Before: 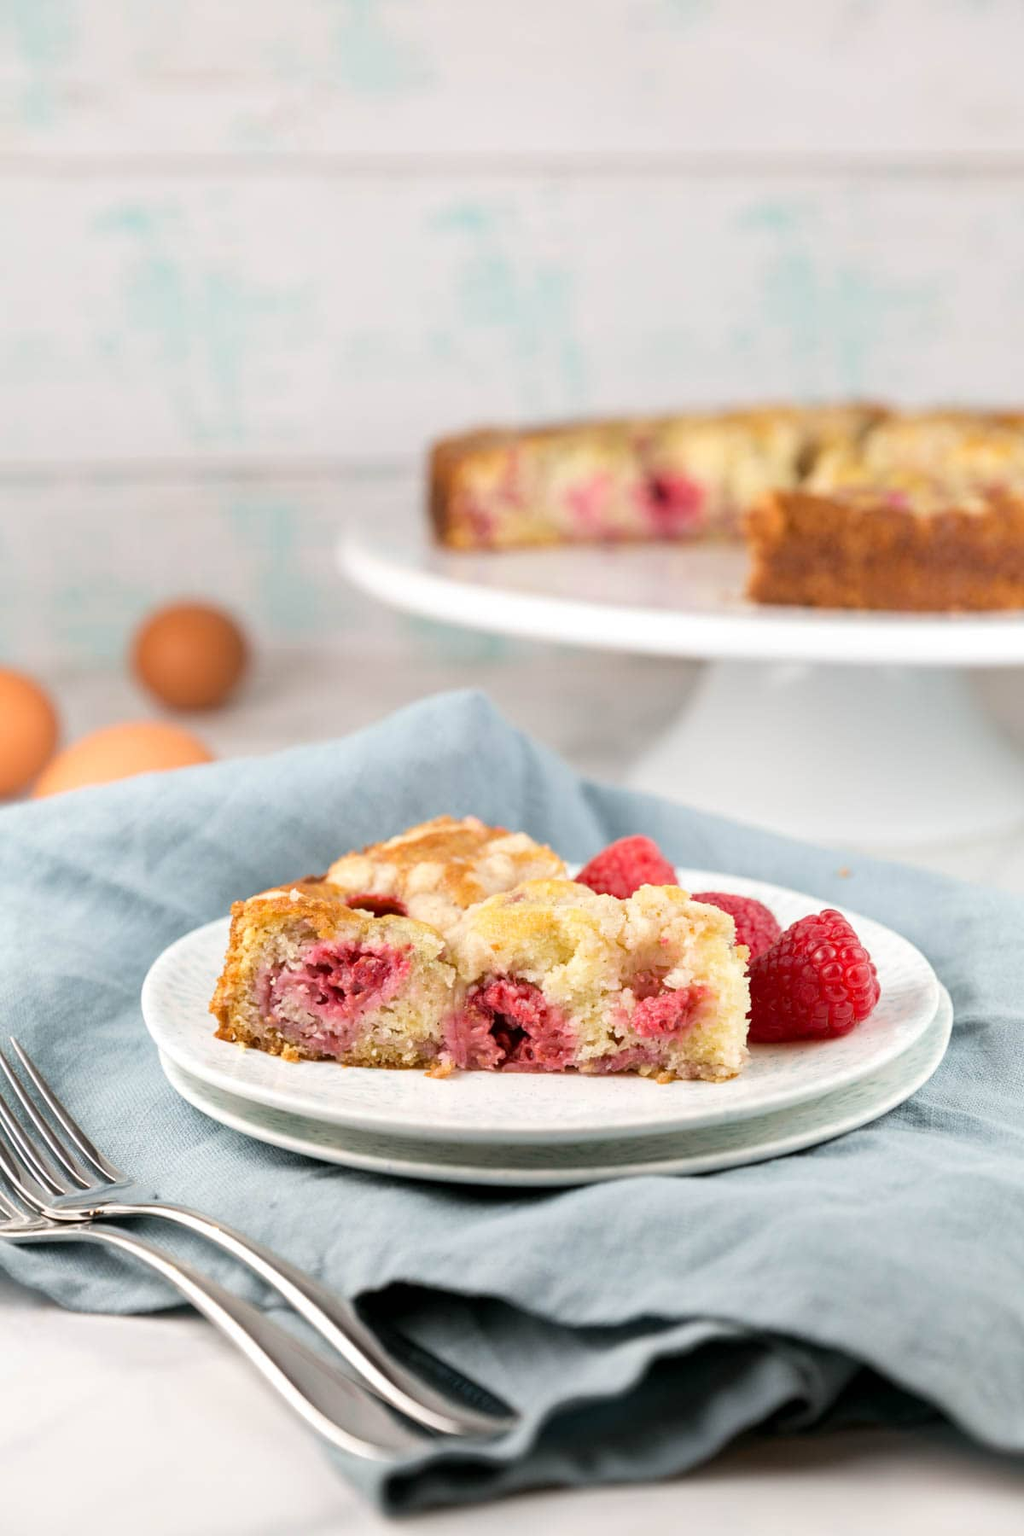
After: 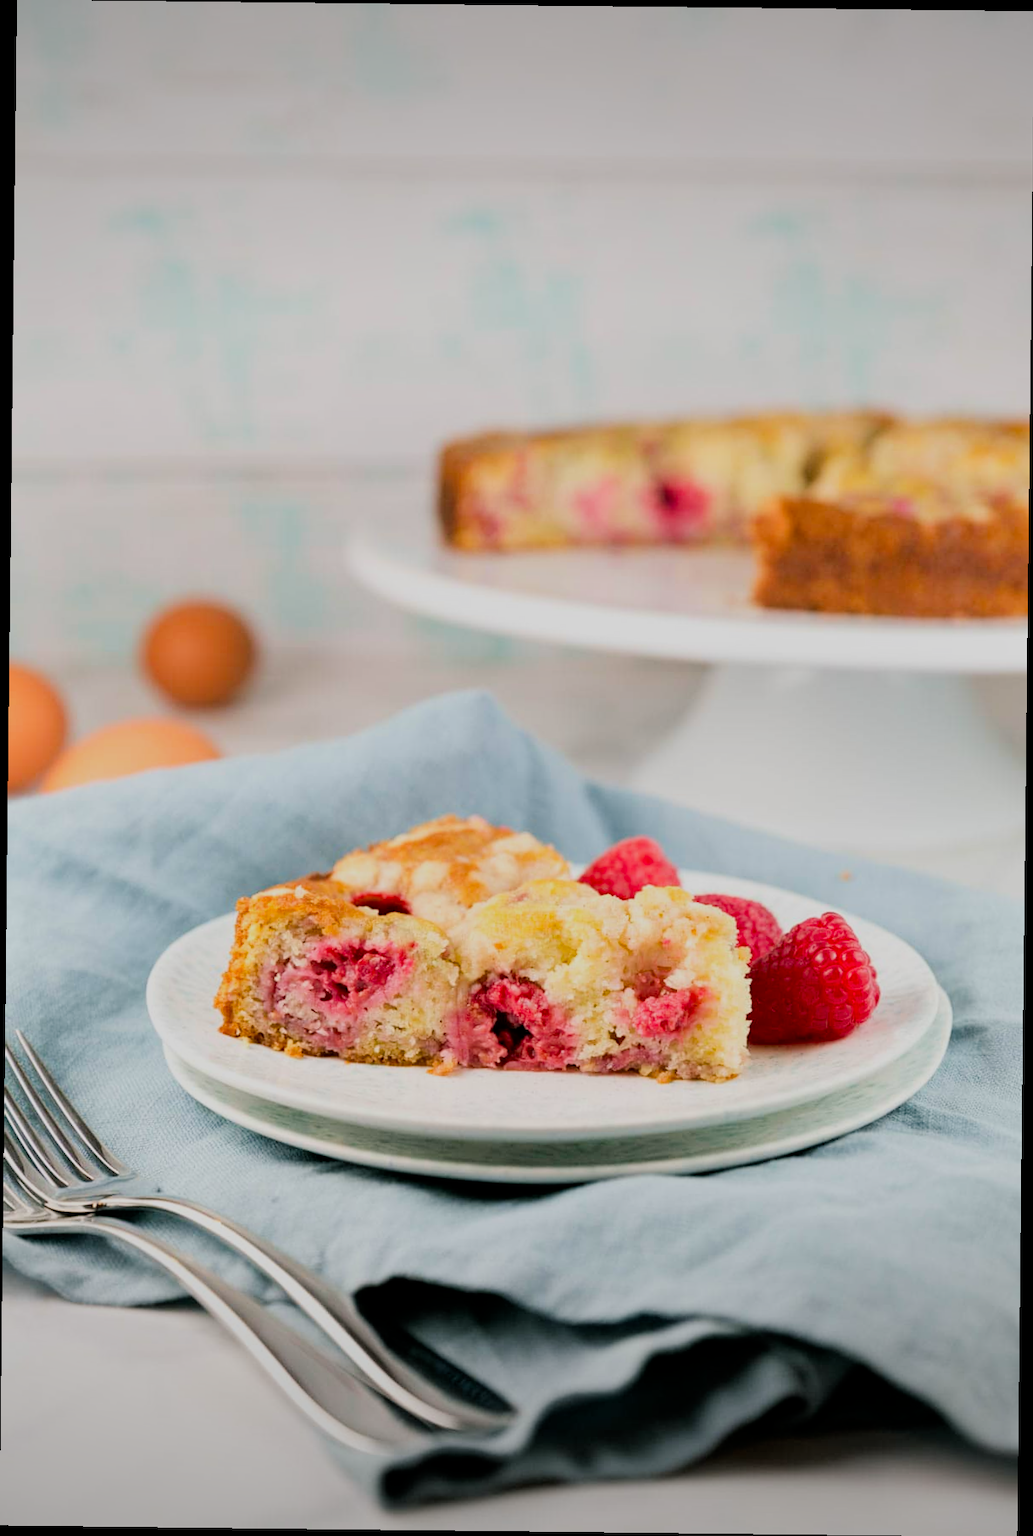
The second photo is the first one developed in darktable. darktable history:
color balance rgb: shadows lift › chroma 2.555%, shadows lift › hue 188.54°, perceptual saturation grading › global saturation -1.193%, global vibrance 9.829%
crop and rotate: angle -0.652°
tone equalizer: on, module defaults
exposure: black level correction 0.001, exposure -0.122 EV, compensate highlight preservation false
contrast brightness saturation: contrast 0.091, saturation 0.275
vignetting: fall-off start 97.59%, fall-off radius 99.03%, brightness -0.529, saturation -0.514, width/height ratio 1.362
filmic rgb: black relative exposure -7.65 EV, white relative exposure 4.56 EV, hardness 3.61
